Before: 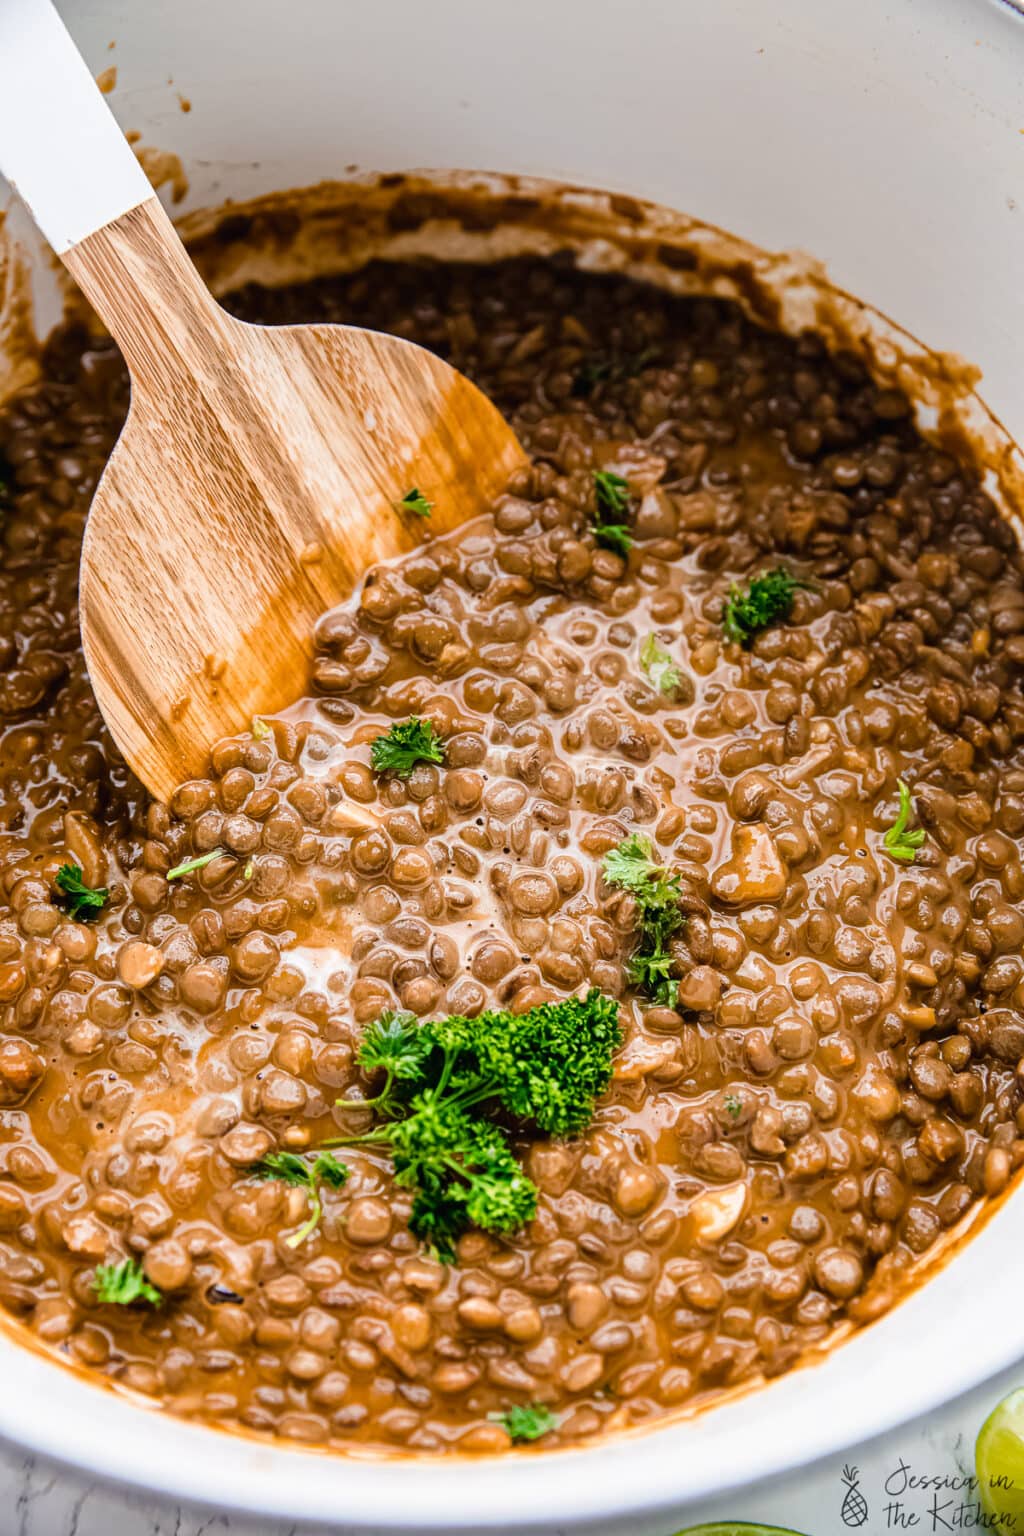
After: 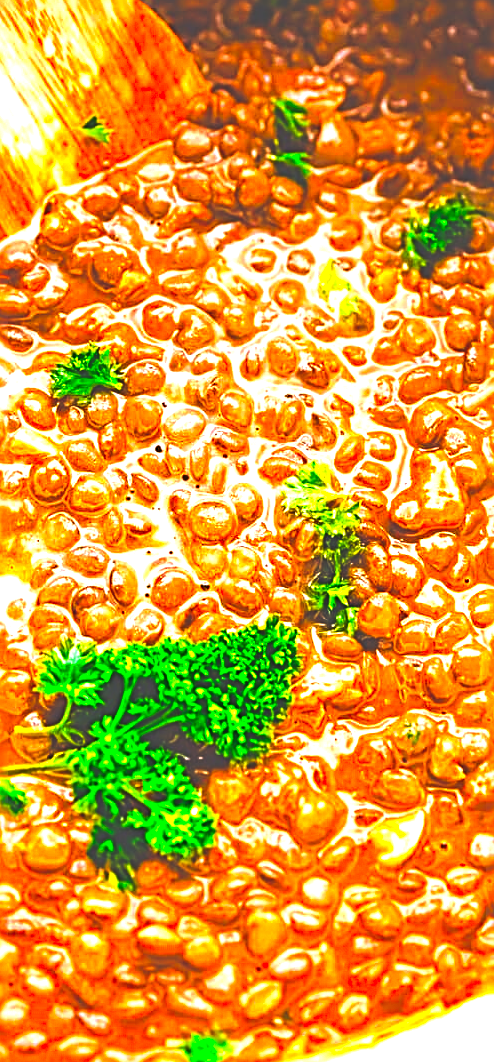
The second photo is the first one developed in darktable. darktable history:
levels: white 99.97%, levels [0.012, 0.367, 0.697]
crop: left 31.388%, top 24.317%, right 20.304%, bottom 6.478%
exposure: black level correction -0.04, exposure 0.064 EV, compensate highlight preservation false
color correction: highlights a* 1.61, highlights b* -1.78, saturation 2.48
sharpen: radius 3.072, amount 0.774
